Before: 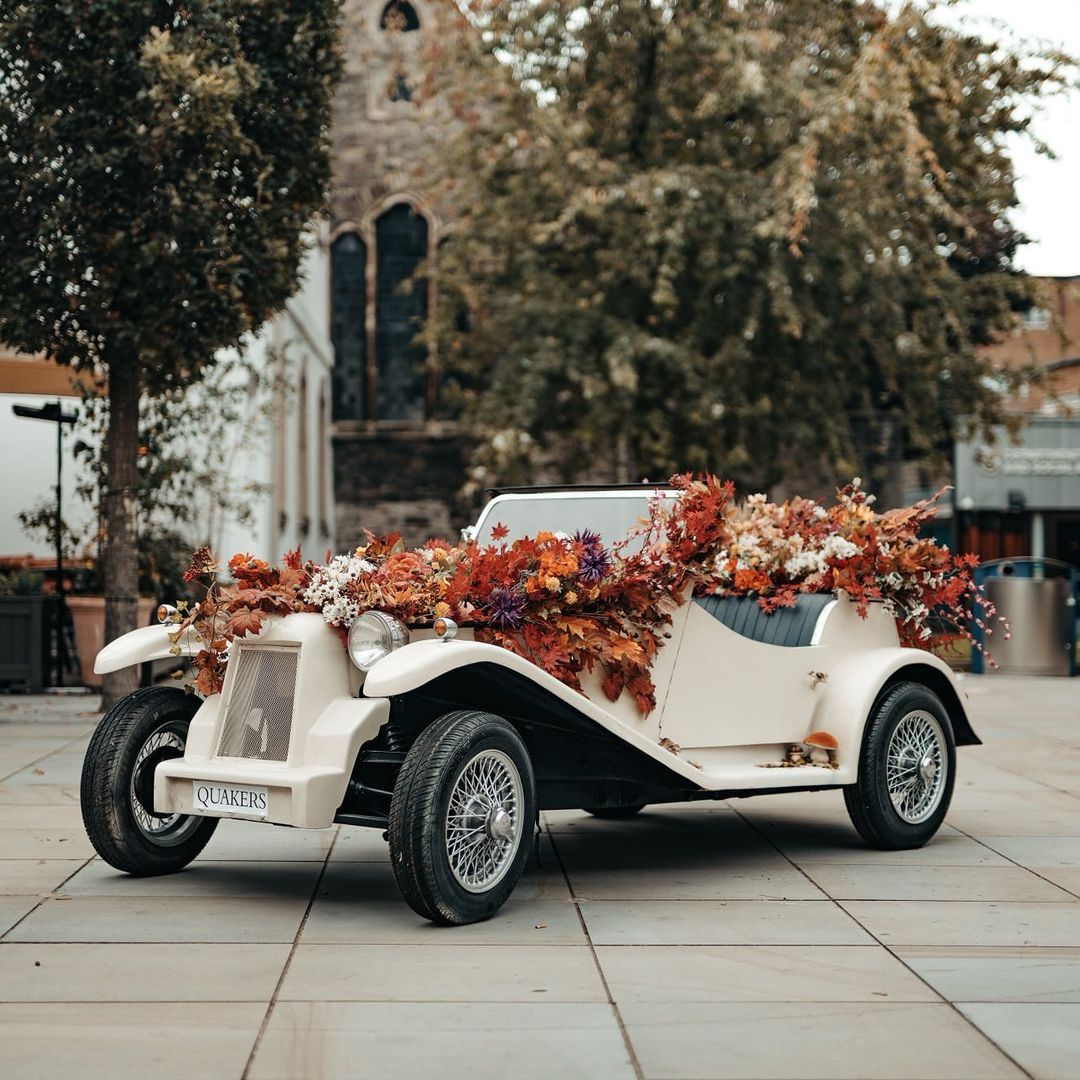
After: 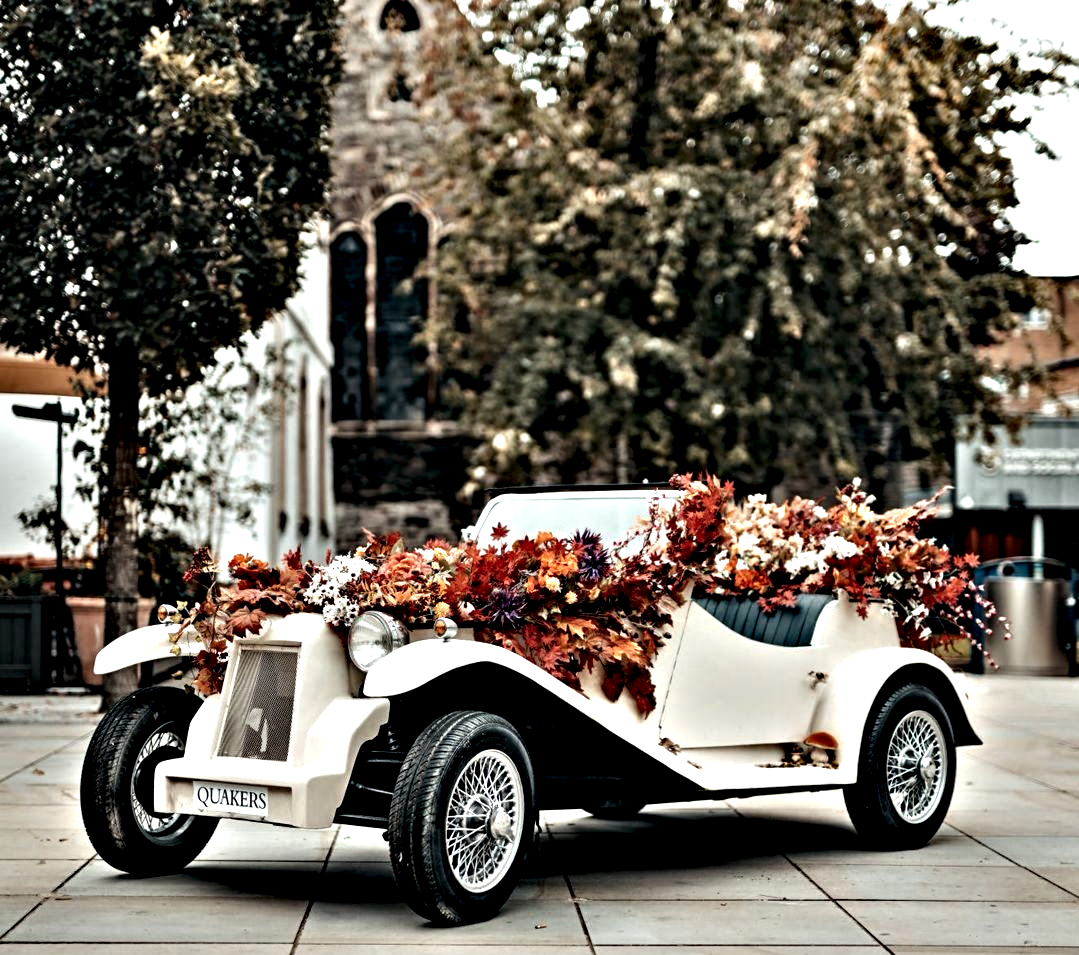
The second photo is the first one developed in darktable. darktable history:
crop and rotate: top 0%, bottom 11.49%
contrast equalizer: octaves 7, y [[0.48, 0.654, 0.731, 0.706, 0.772, 0.382], [0.55 ×6], [0 ×6], [0 ×6], [0 ×6]]
